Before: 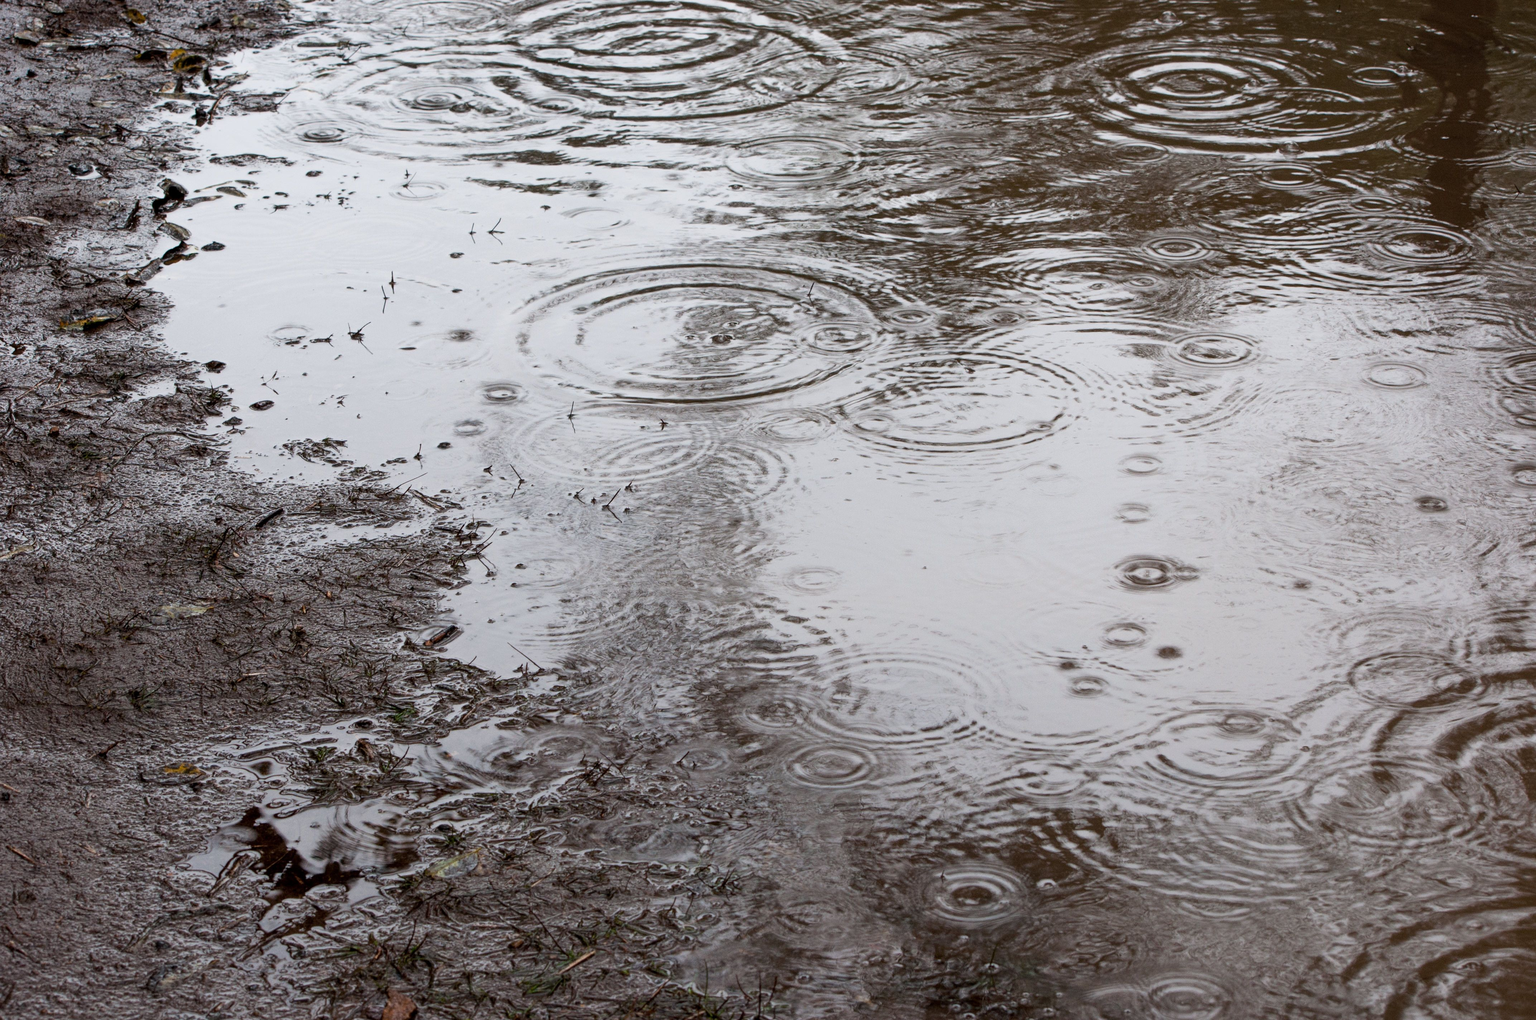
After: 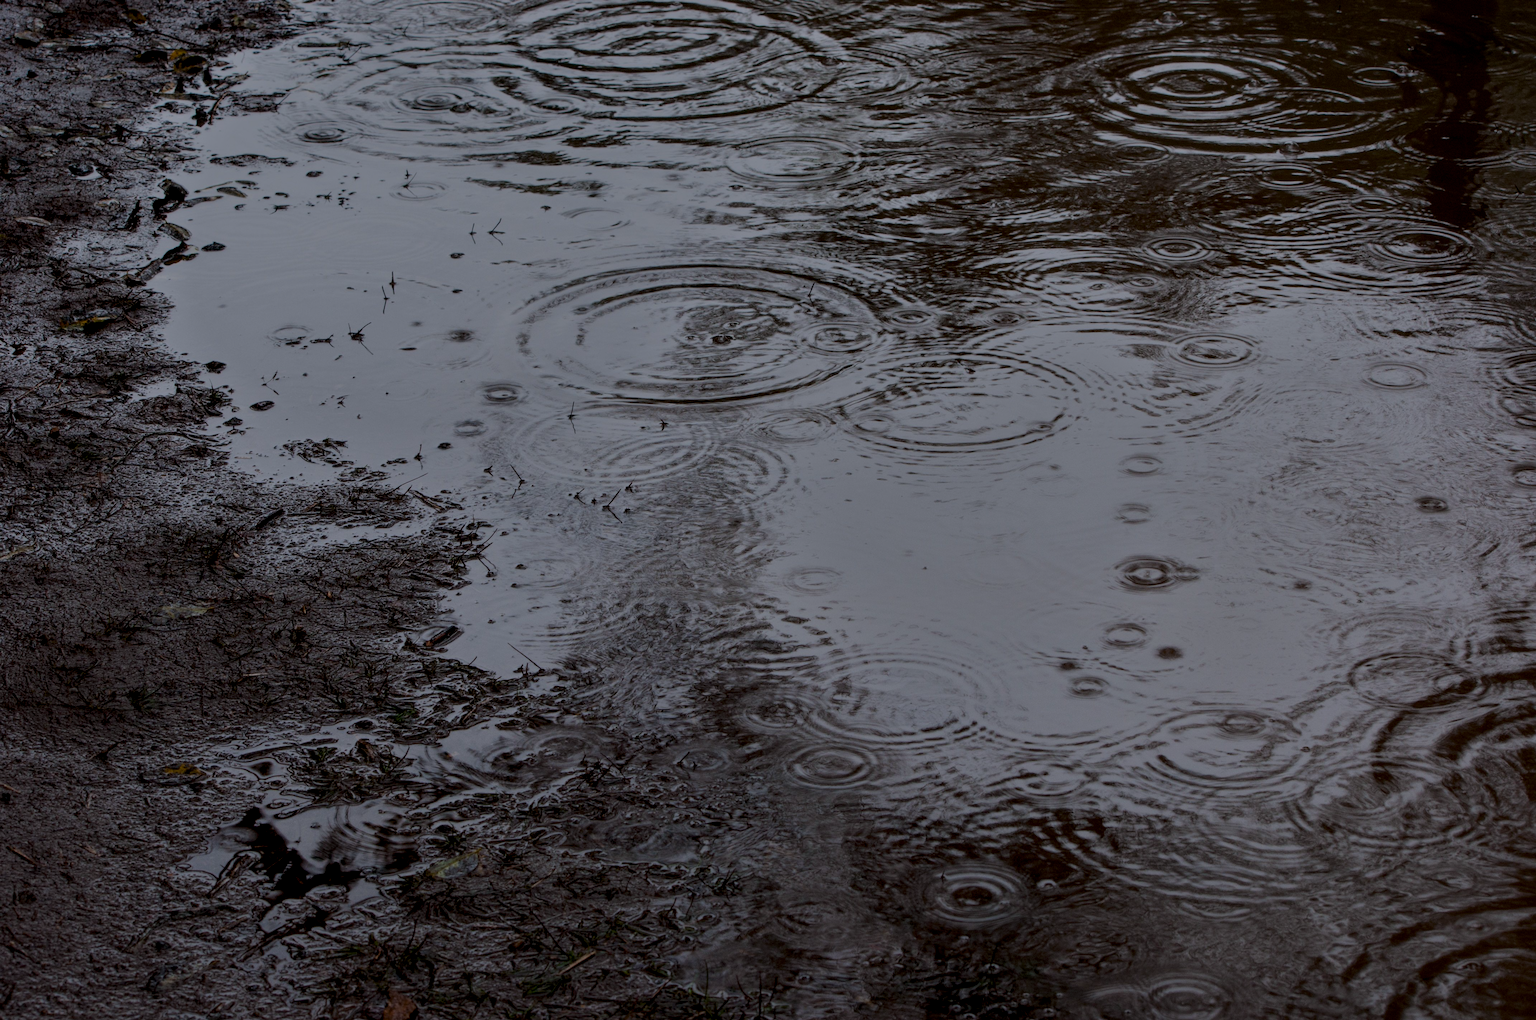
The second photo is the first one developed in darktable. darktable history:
color balance rgb: perceptual saturation grading › global saturation 25%, global vibrance 20%
tone equalizer: -8 EV -2 EV, -7 EV -2 EV, -6 EV -2 EV, -5 EV -2 EV, -4 EV -2 EV, -3 EV -2 EV, -2 EV -2 EV, -1 EV -1.63 EV, +0 EV -2 EV
white balance: red 0.983, blue 1.036
local contrast: detail 130%
